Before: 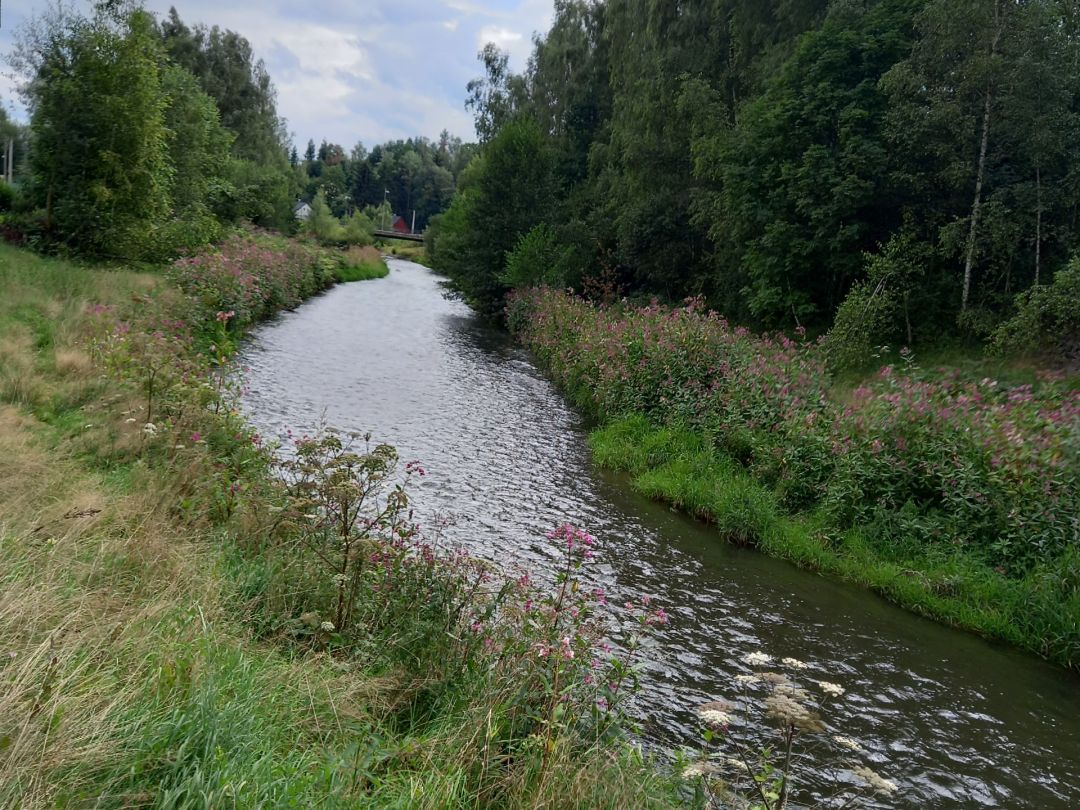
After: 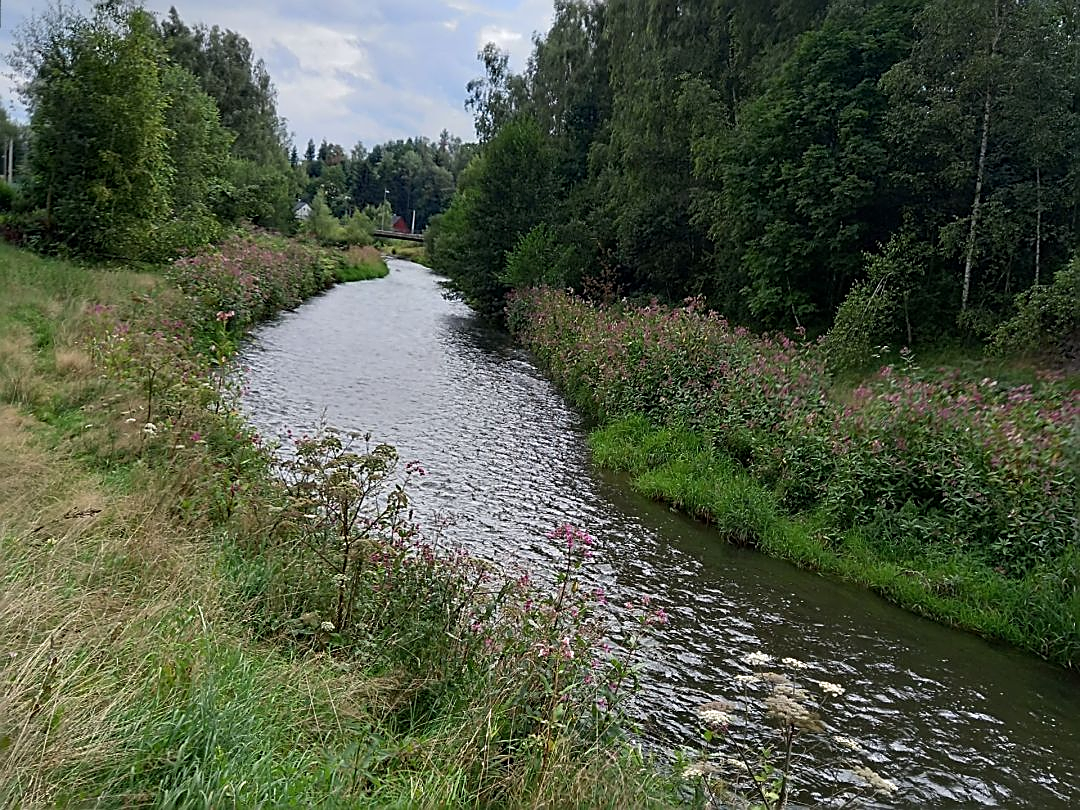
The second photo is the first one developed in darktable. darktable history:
sharpen: amount 0.904
